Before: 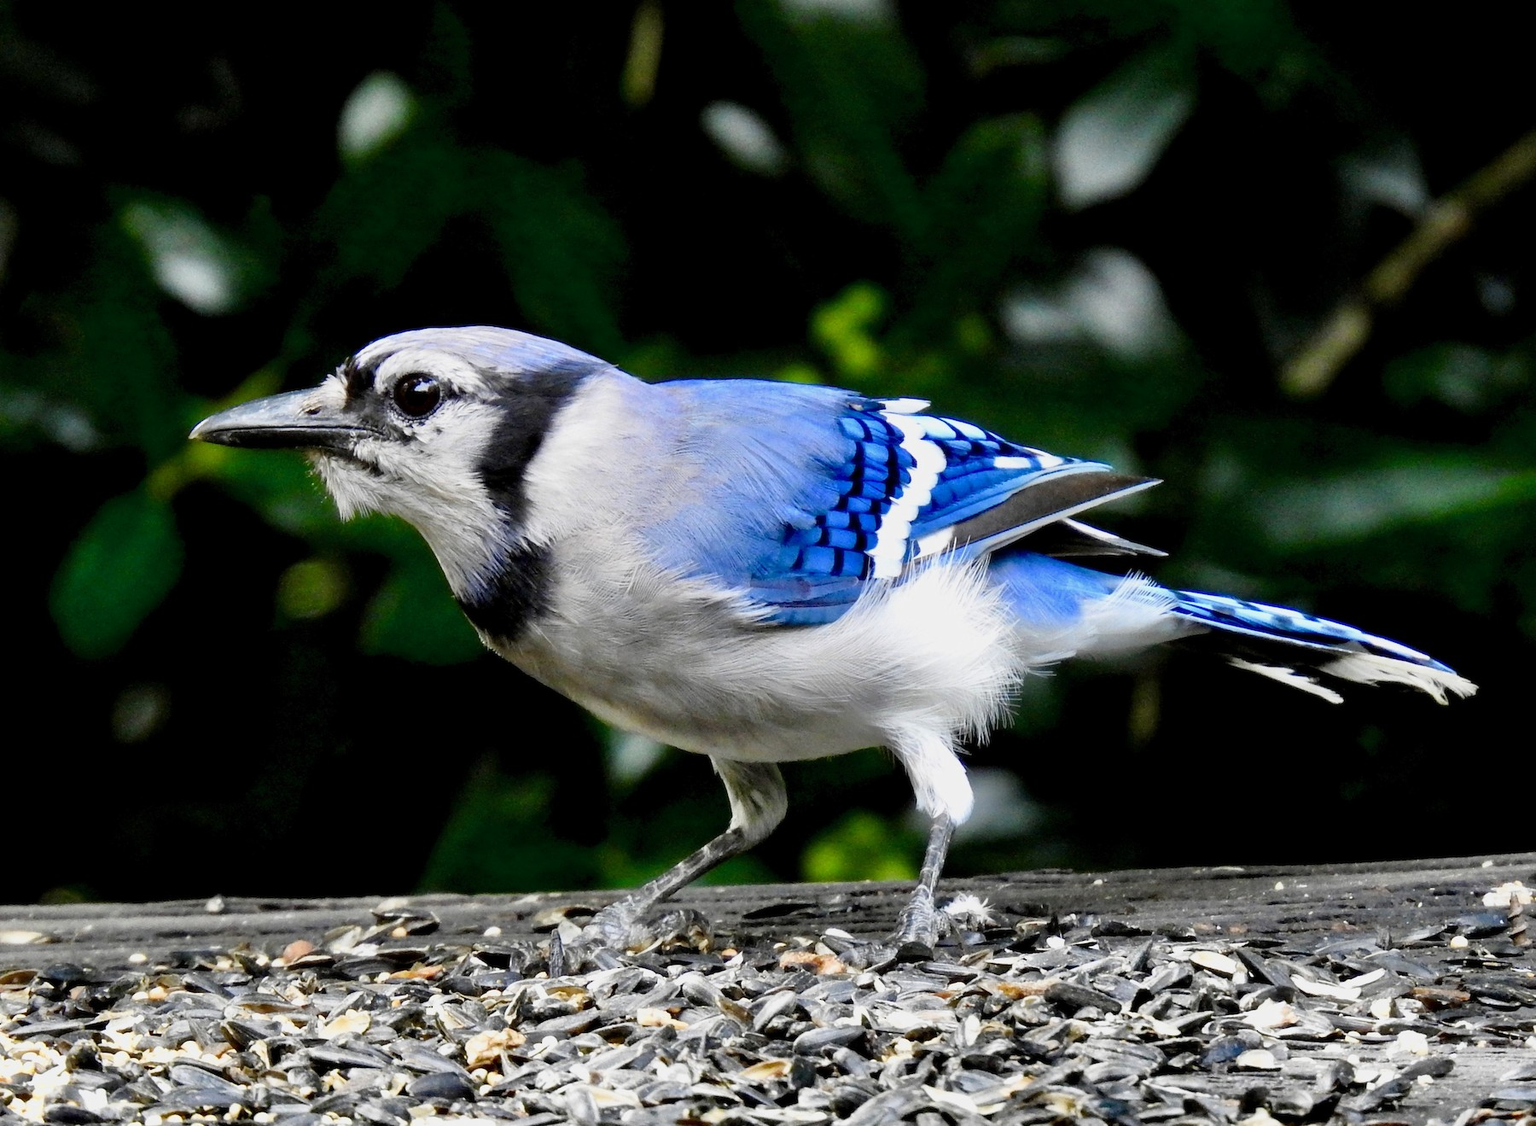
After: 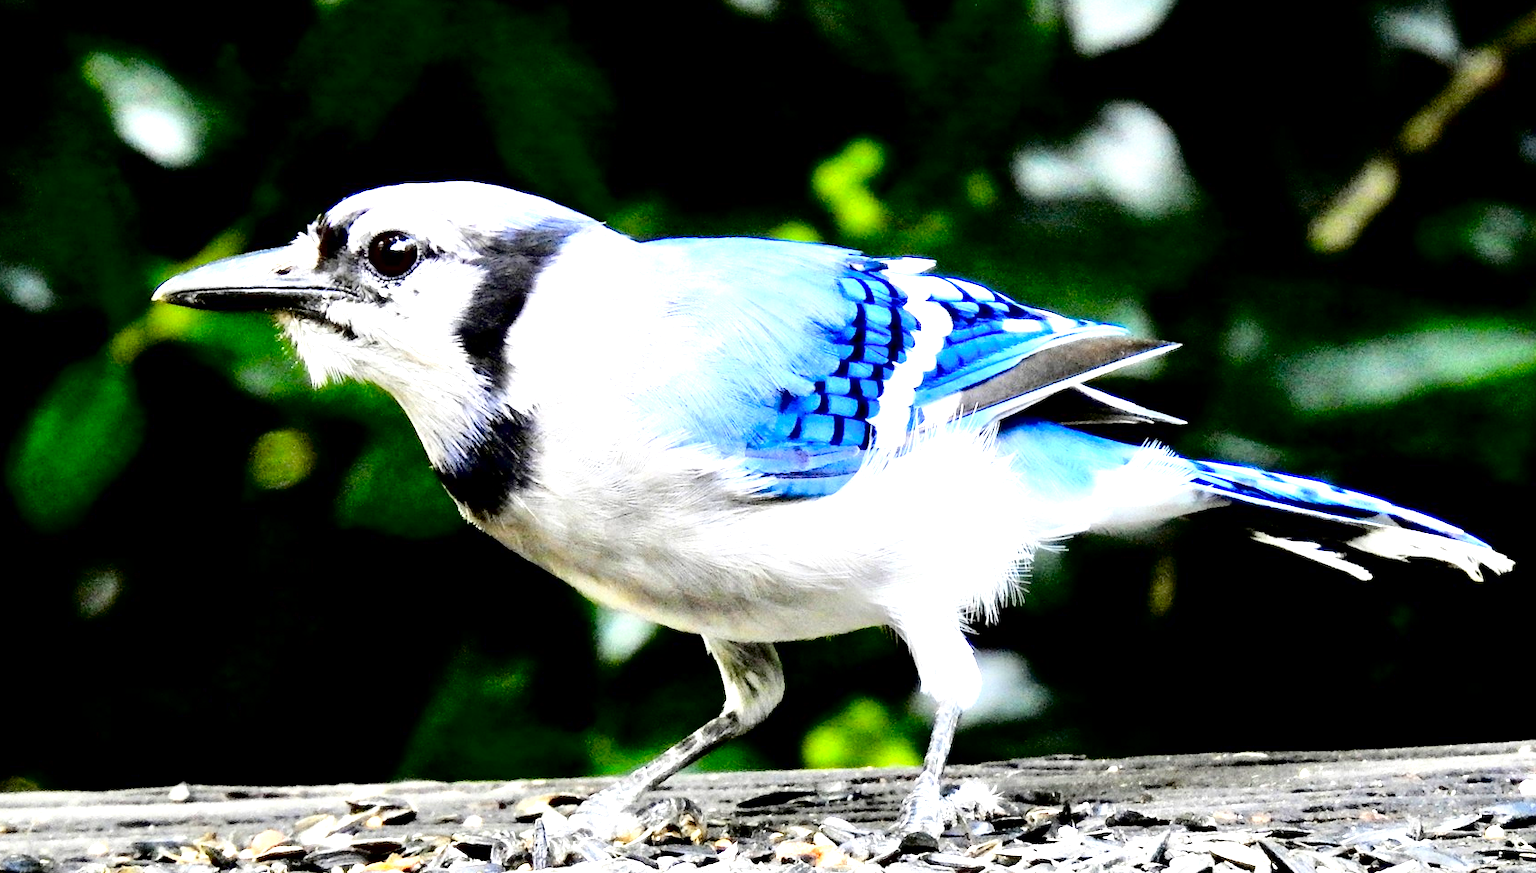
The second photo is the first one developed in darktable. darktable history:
crop and rotate: left 2.949%, top 13.791%, right 2.394%, bottom 12.71%
exposure: black level correction 0, exposure 1.56 EV, compensate exposure bias true, compensate highlight preservation false
tone curve: curves: ch0 [(0, 0) (0.003, 0) (0.011, 0.001) (0.025, 0.003) (0.044, 0.005) (0.069, 0.012) (0.1, 0.023) (0.136, 0.039) (0.177, 0.088) (0.224, 0.15) (0.277, 0.239) (0.335, 0.334) (0.399, 0.43) (0.468, 0.526) (0.543, 0.621) (0.623, 0.711) (0.709, 0.791) (0.801, 0.87) (0.898, 0.949) (1, 1)], color space Lab, independent channels, preserve colors none
